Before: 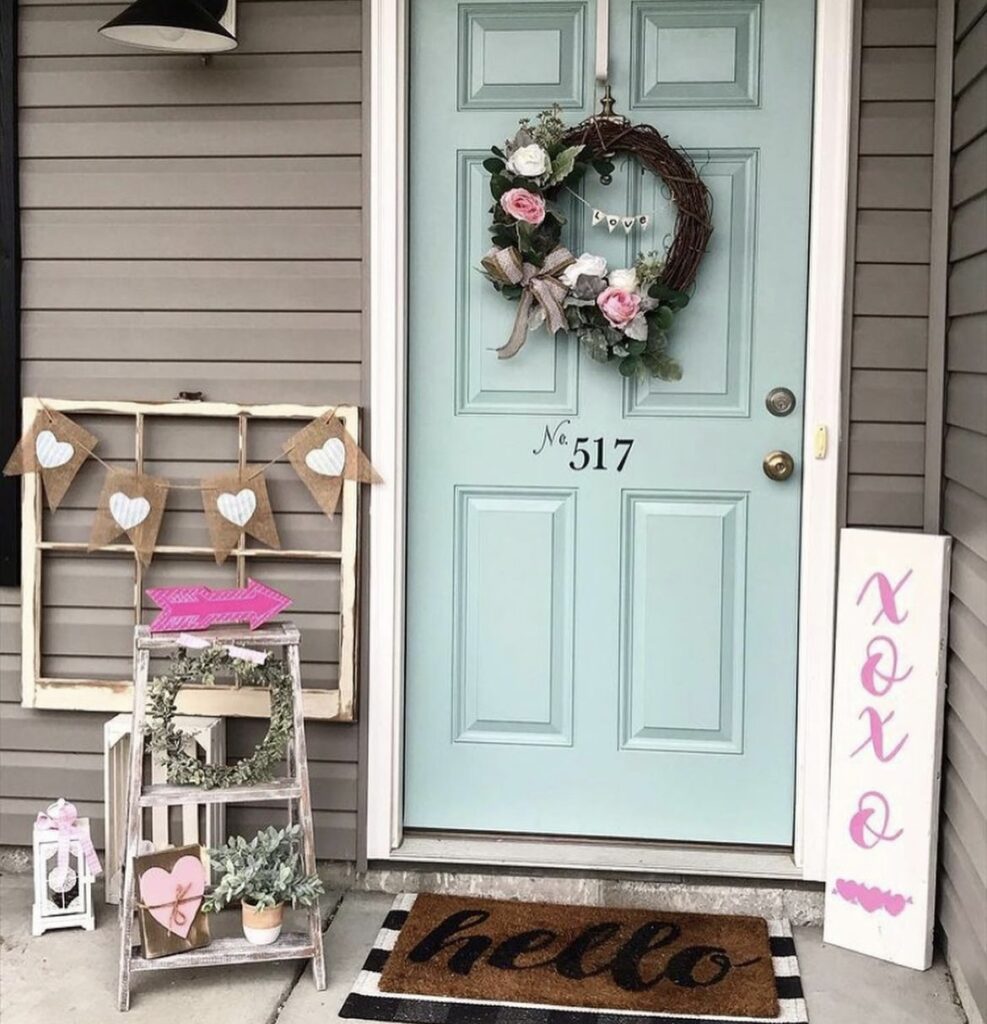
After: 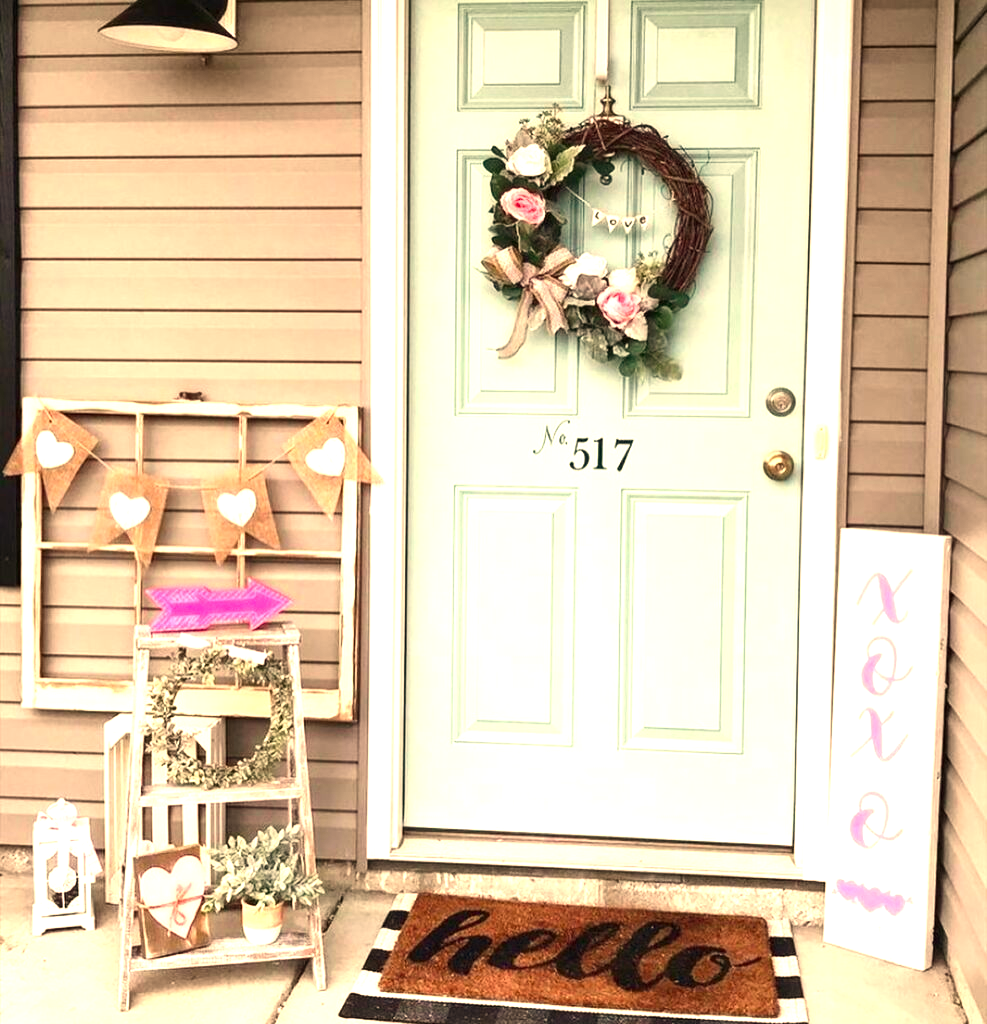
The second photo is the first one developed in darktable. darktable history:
color contrast: green-magenta contrast 1.69, blue-yellow contrast 1.49
exposure: exposure 1.15 EV, compensate highlight preservation false
white balance: red 1.123, blue 0.83
contrast brightness saturation: contrast 0.1, saturation -0.36
